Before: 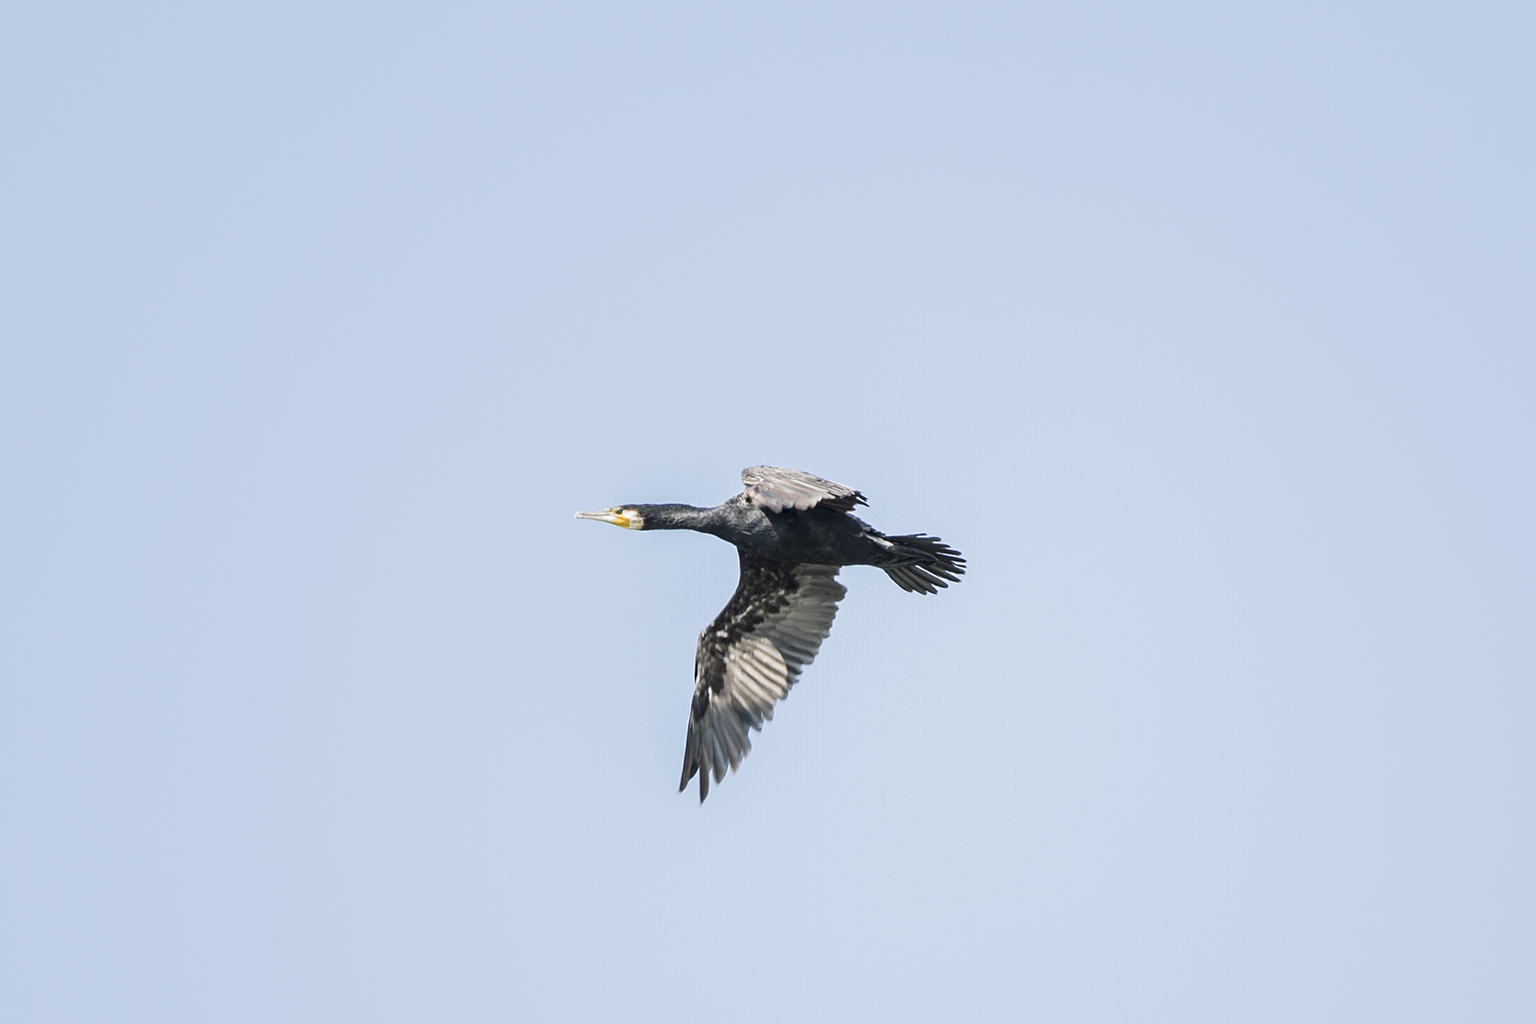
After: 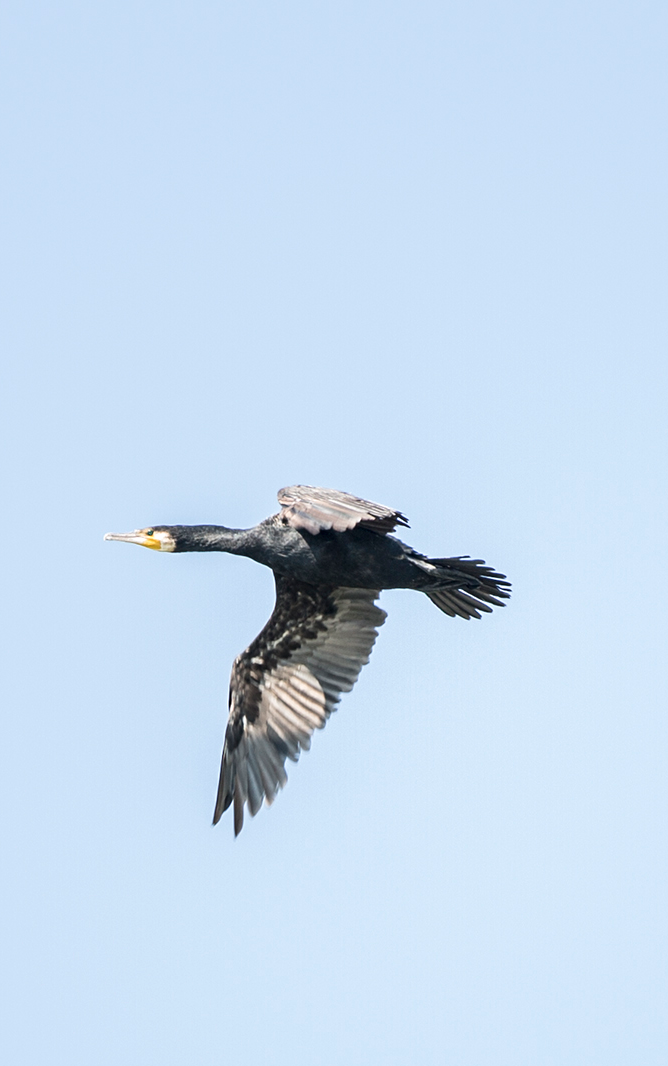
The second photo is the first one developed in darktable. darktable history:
exposure: black level correction 0, exposure 0.198 EV, compensate highlight preservation false
tone equalizer: on, module defaults
crop: left 30.977%, right 27.258%
